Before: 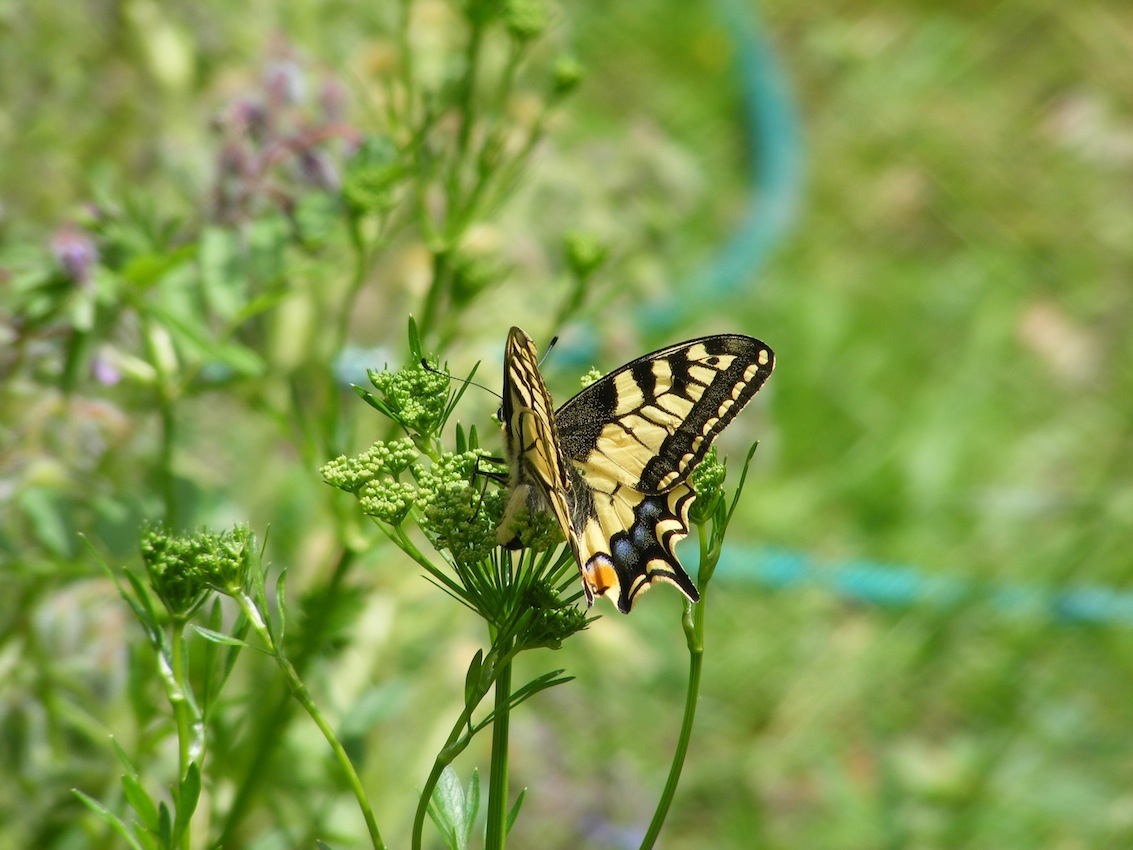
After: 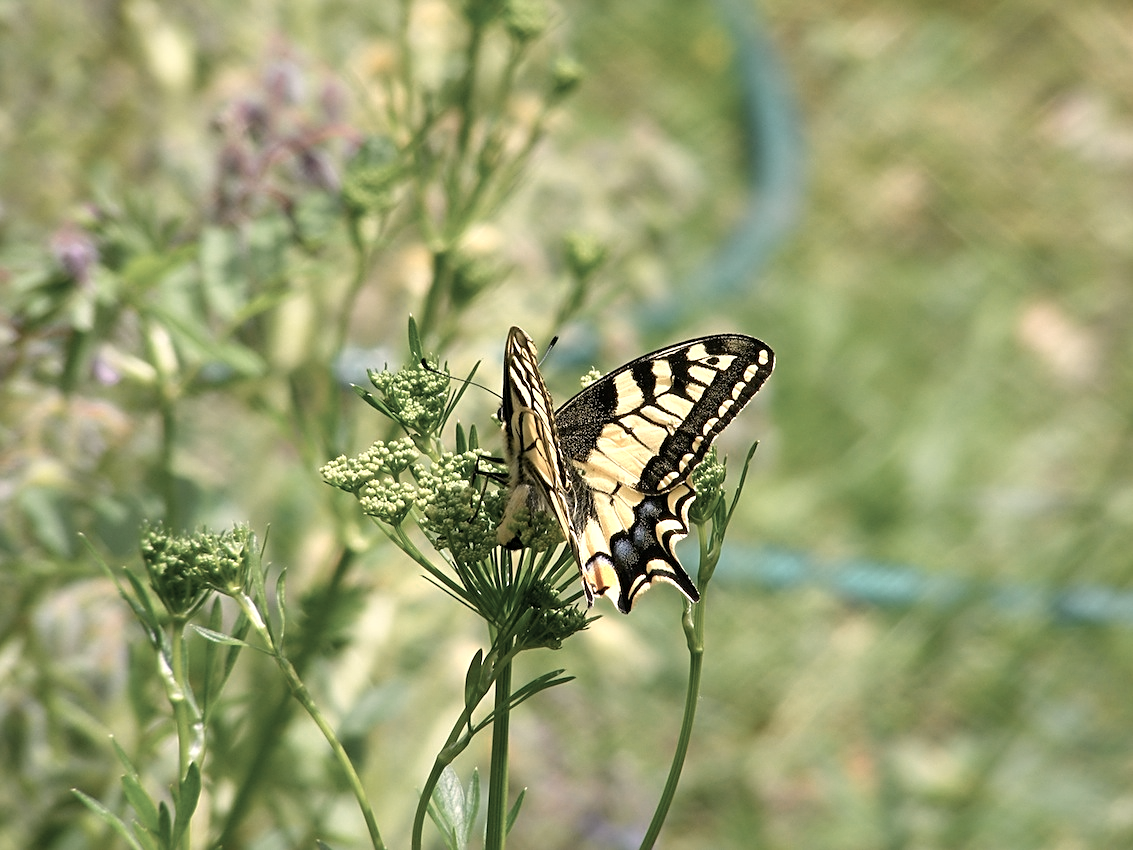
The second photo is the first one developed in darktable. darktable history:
color correction: highlights a* 5.6, highlights b* 5.22, saturation 0.649
color zones: curves: ch0 [(0.018, 0.548) (0.197, 0.654) (0.425, 0.447) (0.605, 0.658) (0.732, 0.579)]; ch1 [(0.105, 0.531) (0.224, 0.531) (0.386, 0.39) (0.618, 0.456) (0.732, 0.456) (0.956, 0.421)]; ch2 [(0.039, 0.583) (0.215, 0.465) (0.399, 0.544) (0.465, 0.548) (0.614, 0.447) (0.724, 0.43) (0.882, 0.623) (0.956, 0.632)]
sharpen: on, module defaults
